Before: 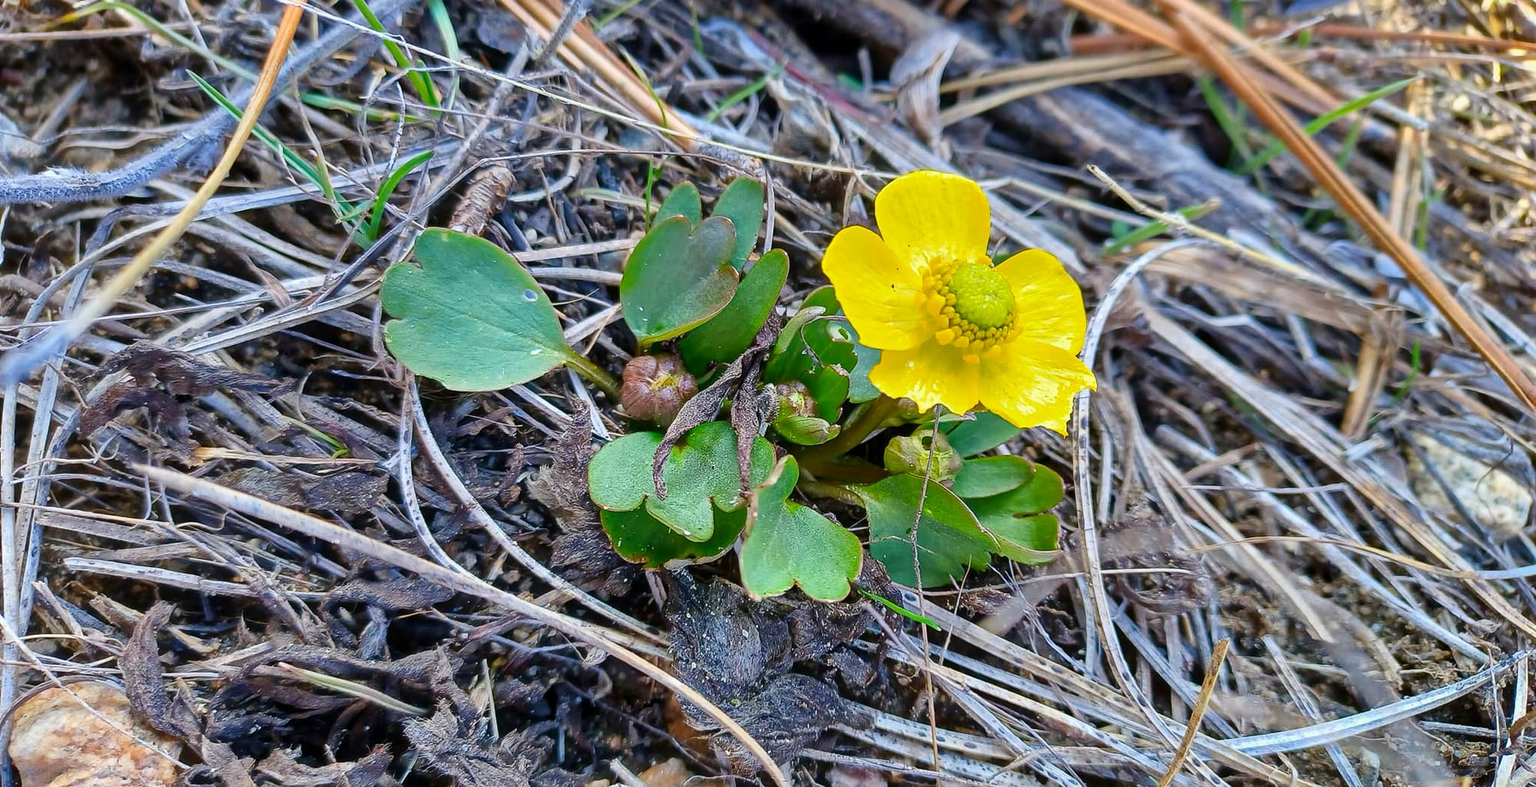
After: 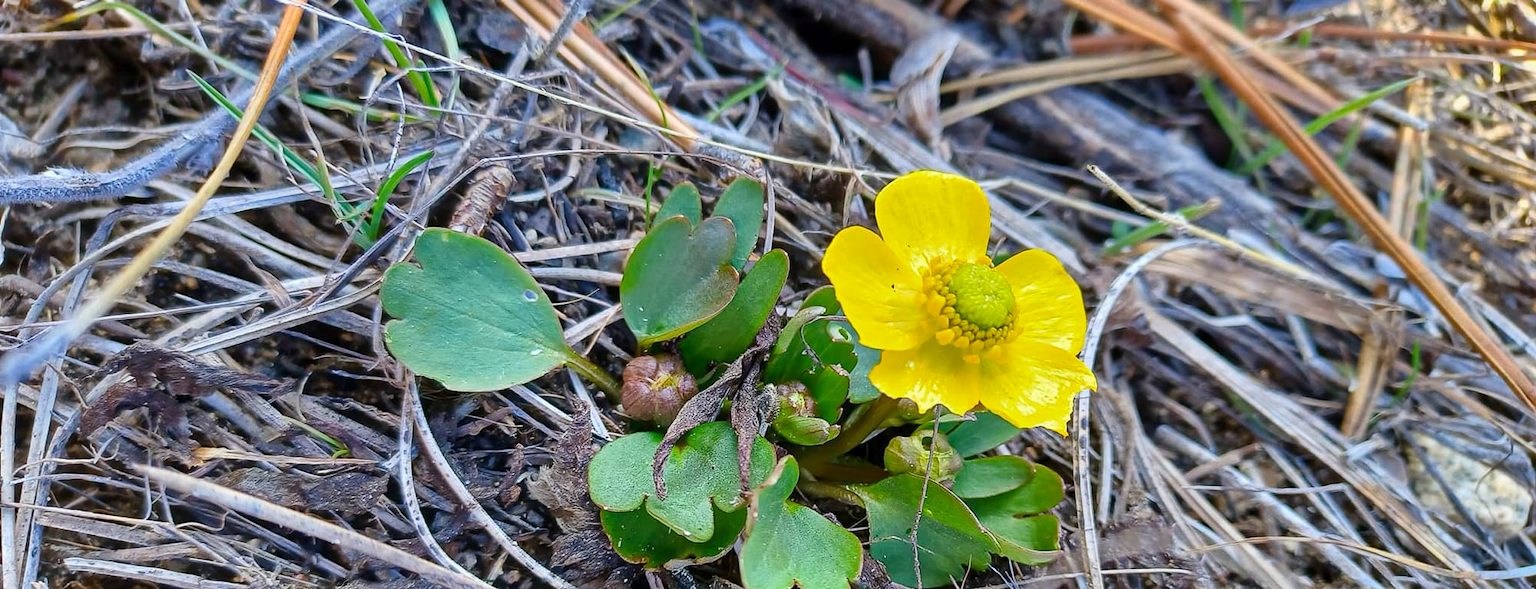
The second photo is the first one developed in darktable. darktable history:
shadows and highlights: shadows 32, highlights -32, soften with gaussian
crop: bottom 24.967%
